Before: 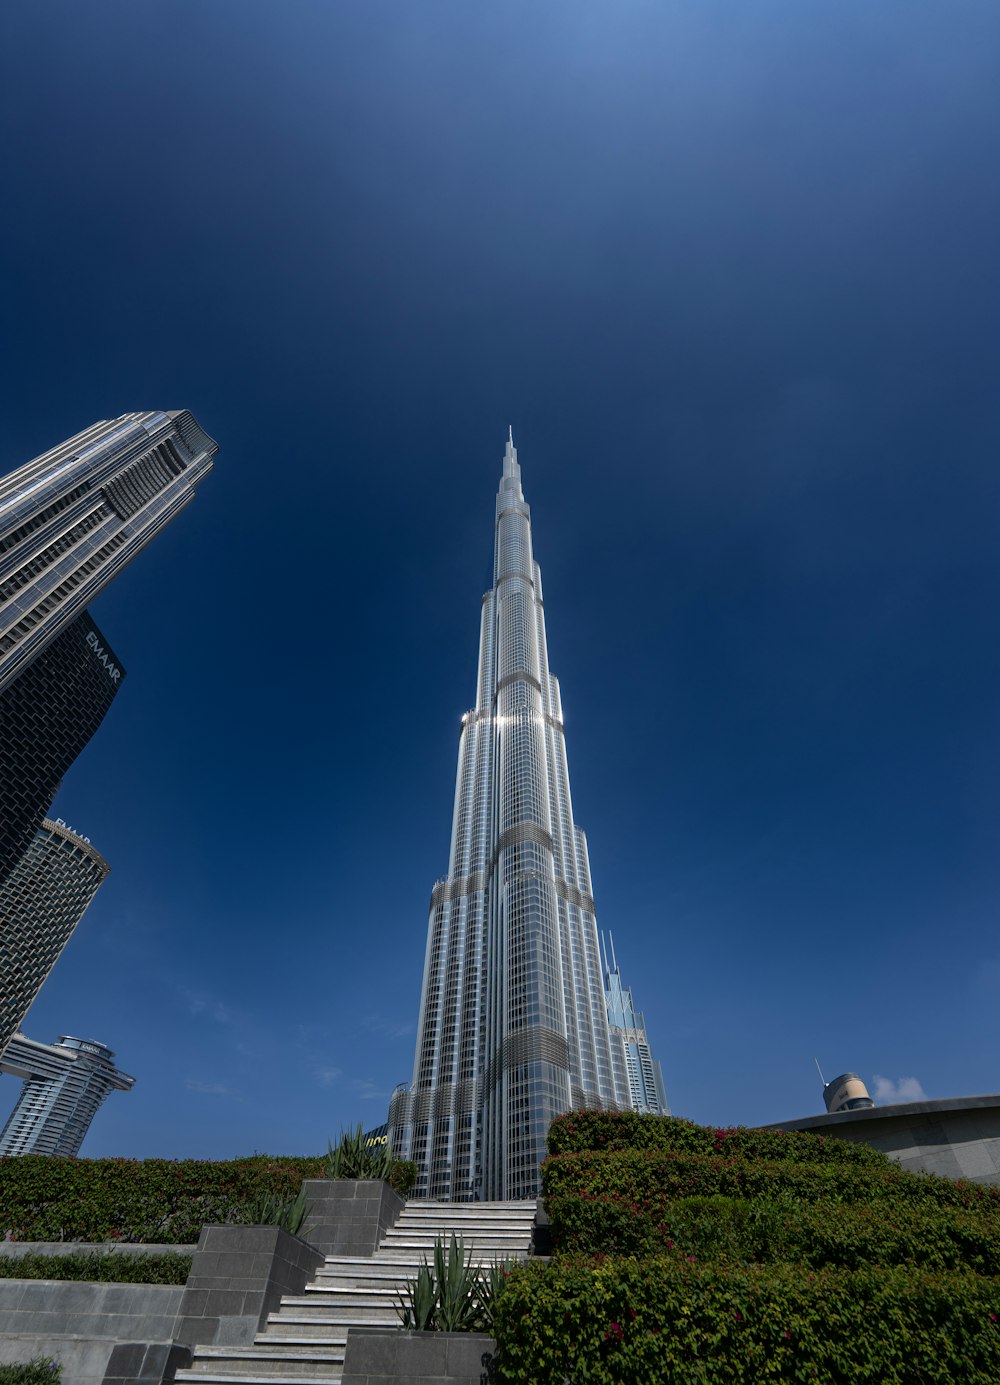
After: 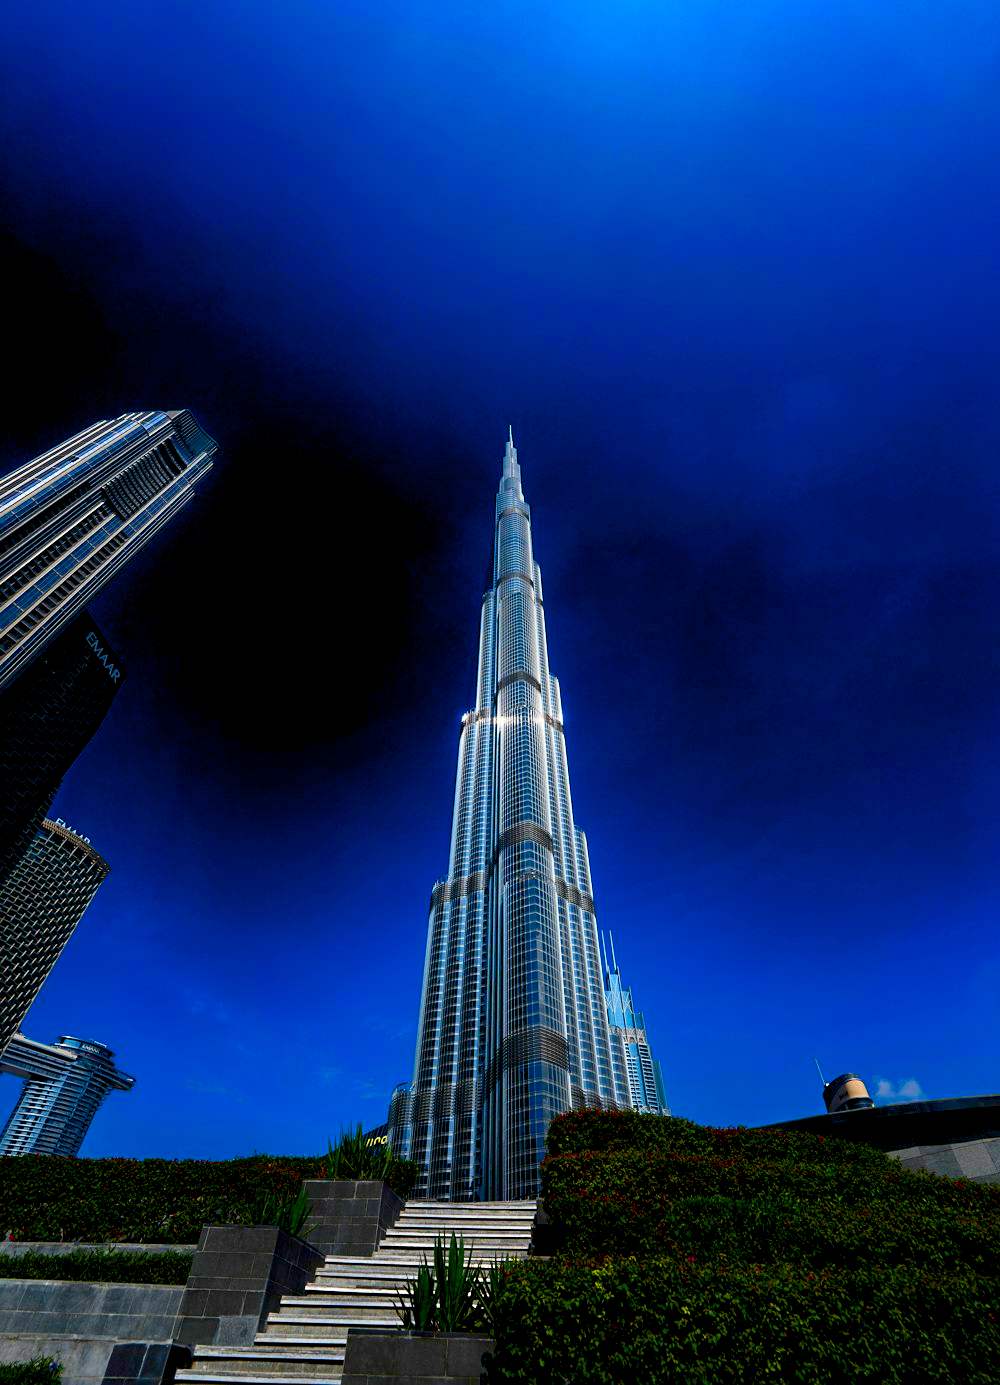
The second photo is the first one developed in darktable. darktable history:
sharpen: amount 0.206
contrast brightness saturation: contrast 0.262, brightness 0.019, saturation 0.868
exposure: black level correction 0.011, exposure -0.48 EV, compensate exposure bias true, compensate highlight preservation false
color balance rgb: global offset › luminance -0.873%, linear chroma grading › global chroma 15.224%, perceptual saturation grading › global saturation 20%, perceptual saturation grading › highlights -49.518%, perceptual saturation grading › shadows 24.189%, perceptual brilliance grading › global brilliance 12.618%
